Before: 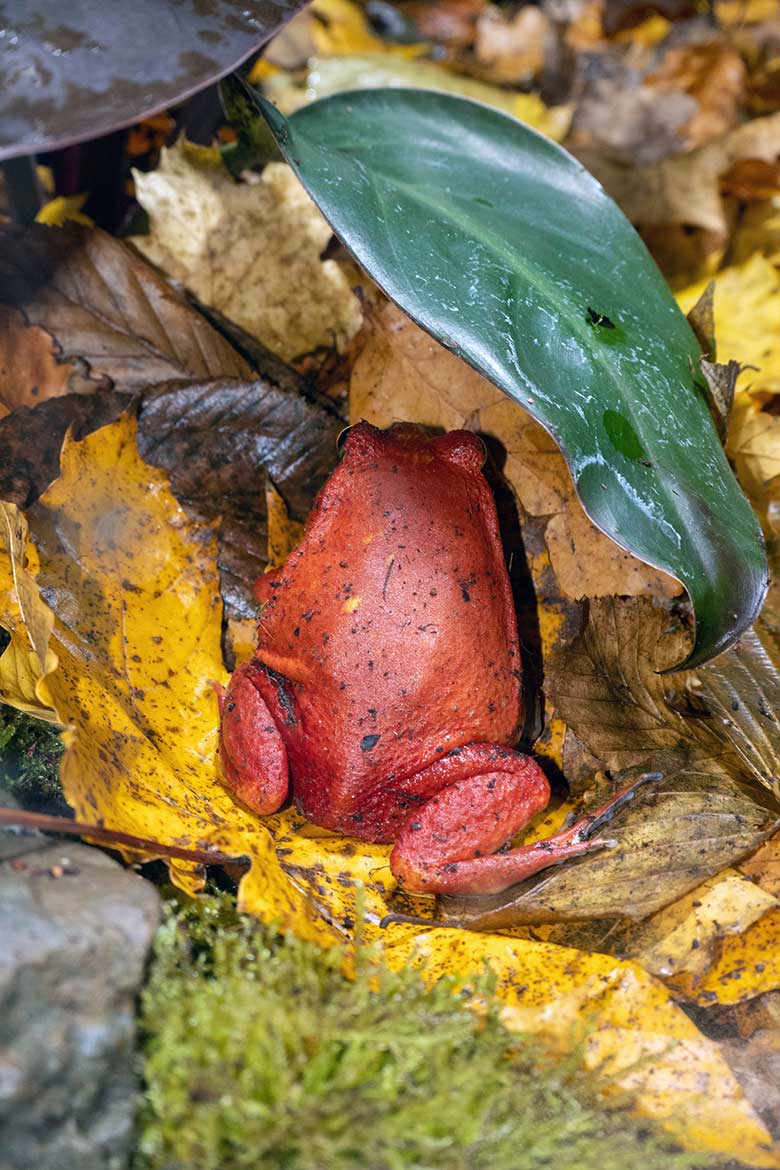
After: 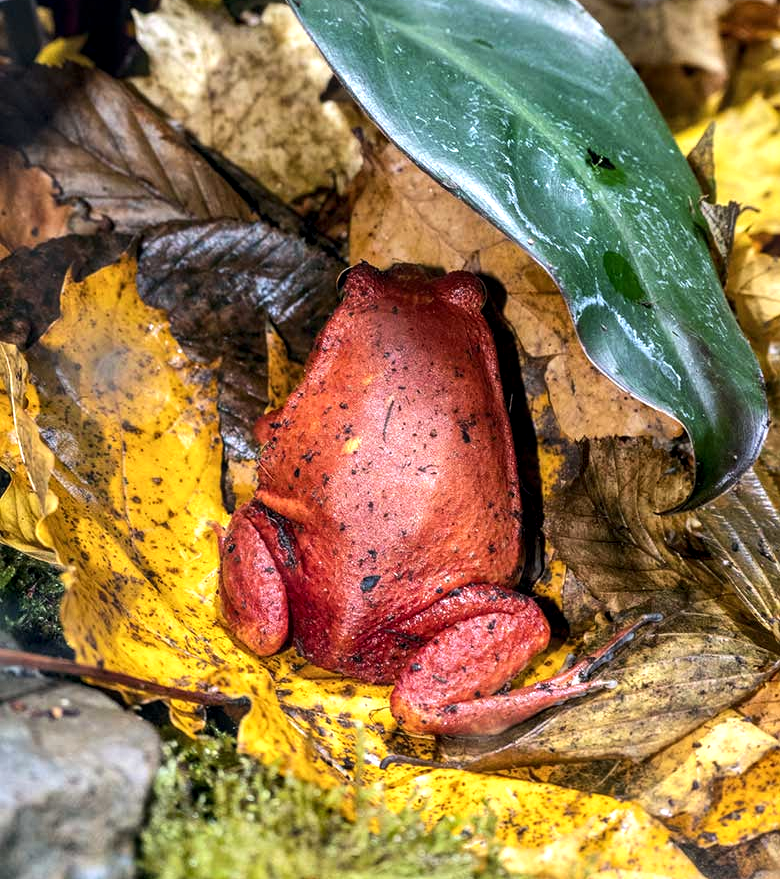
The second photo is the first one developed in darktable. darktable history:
tone curve: curves: ch0 [(0, 0) (0.003, 0.003) (0.011, 0.011) (0.025, 0.025) (0.044, 0.045) (0.069, 0.07) (0.1, 0.1) (0.136, 0.137) (0.177, 0.179) (0.224, 0.226) (0.277, 0.279) (0.335, 0.338) (0.399, 0.402) (0.468, 0.472) (0.543, 0.547) (0.623, 0.628) (0.709, 0.715) (0.801, 0.807) (0.898, 0.902) (1, 1)], color space Lab, independent channels, preserve colors none
crop: top 13.618%, bottom 11.185%
local contrast: detail 130%
tone equalizer: -8 EV -0.413 EV, -7 EV -0.396 EV, -6 EV -0.35 EV, -5 EV -0.246 EV, -3 EV 0.232 EV, -2 EV 0.355 EV, -1 EV 0.38 EV, +0 EV 0.393 EV, edges refinement/feathering 500, mask exposure compensation -1.57 EV, preserve details no
